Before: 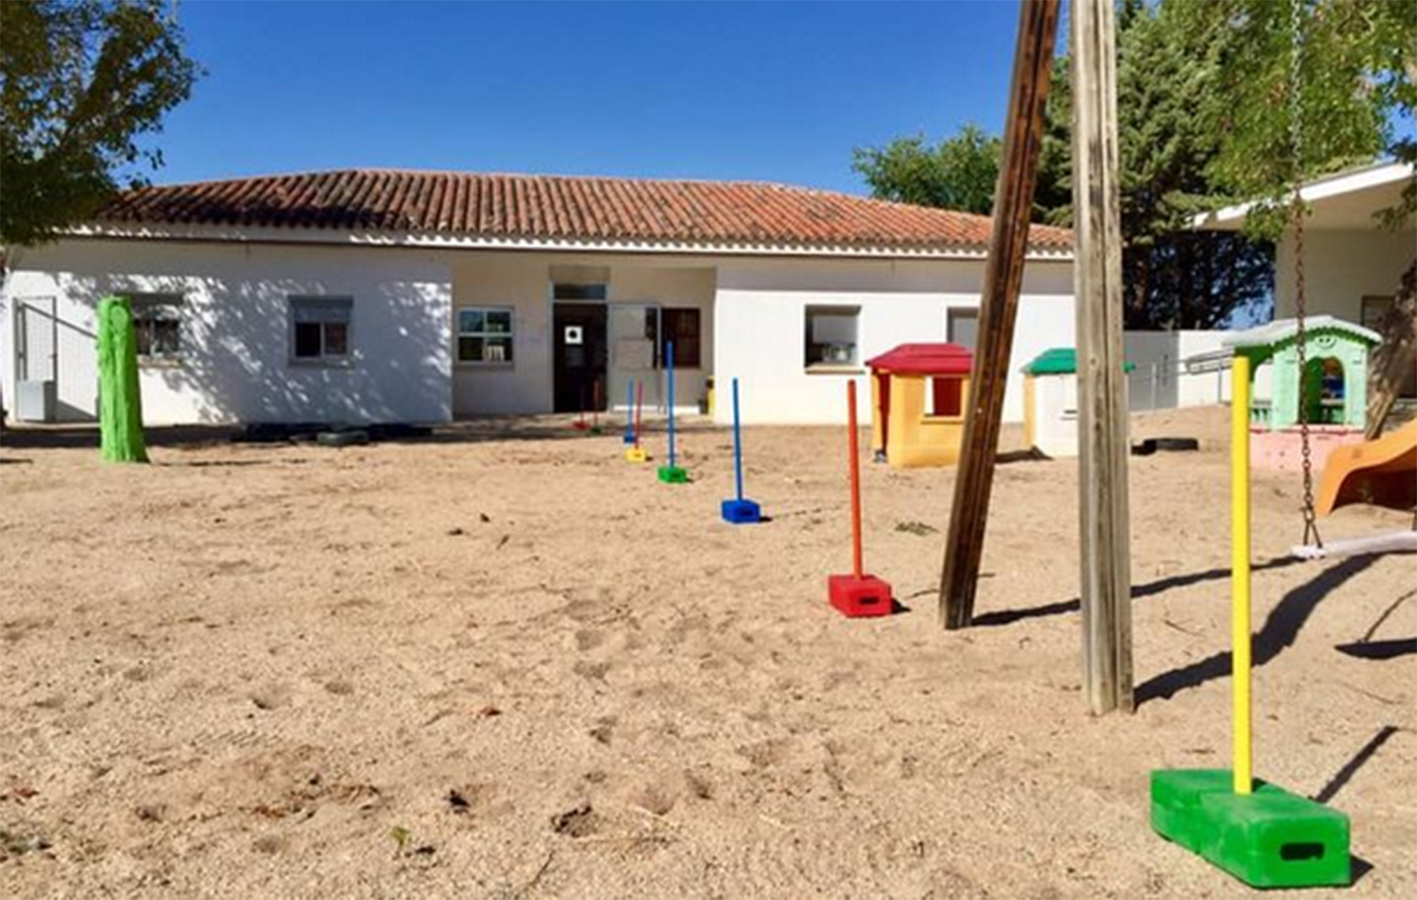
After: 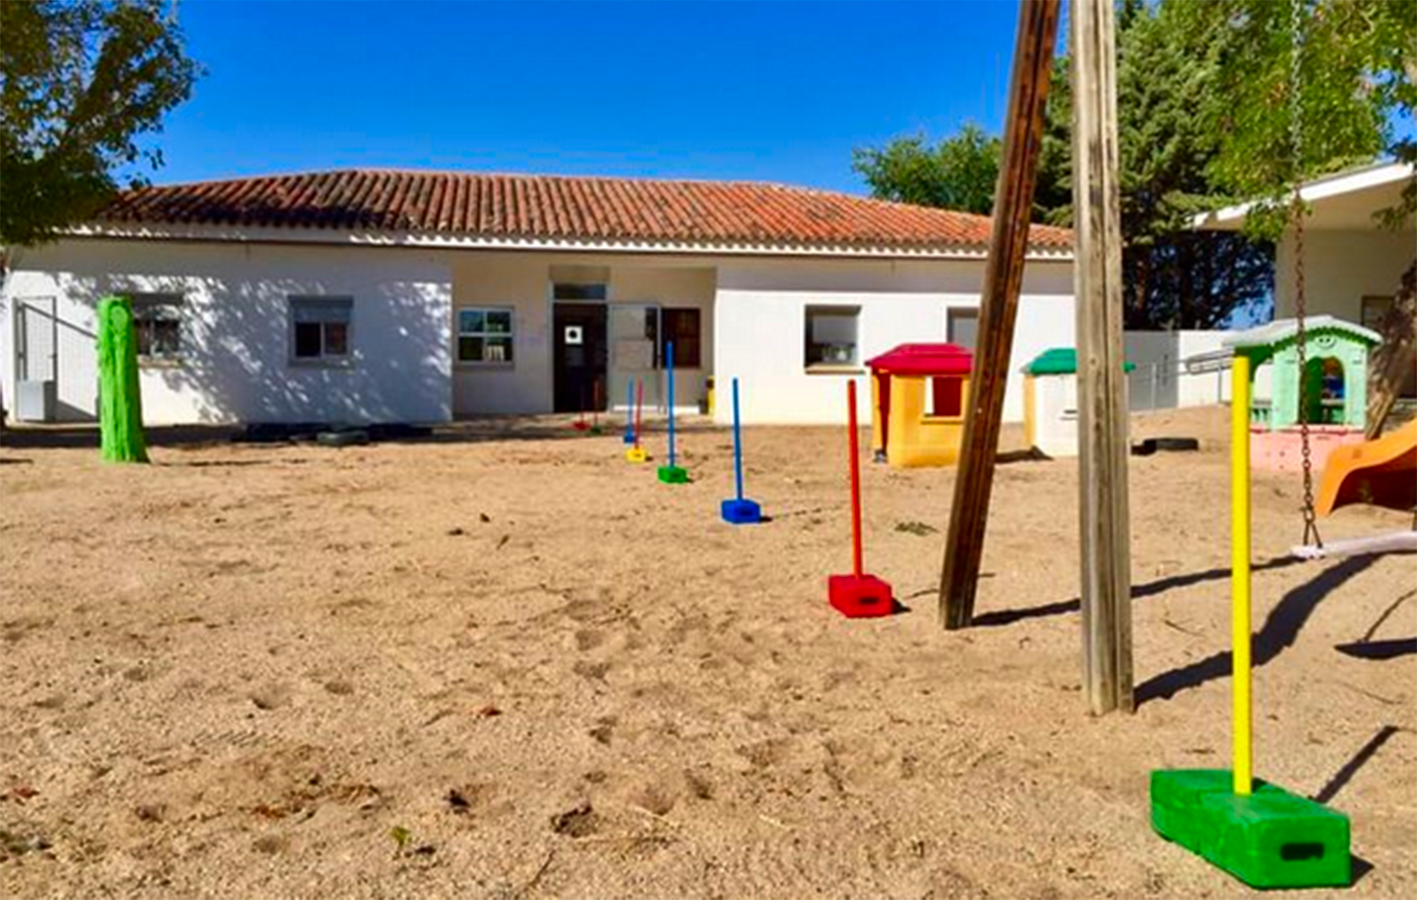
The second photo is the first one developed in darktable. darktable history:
contrast brightness saturation: brightness -0.02, saturation 0.341
shadows and highlights: soften with gaussian
tone equalizer: edges refinement/feathering 500, mask exposure compensation -1.57 EV, preserve details no
